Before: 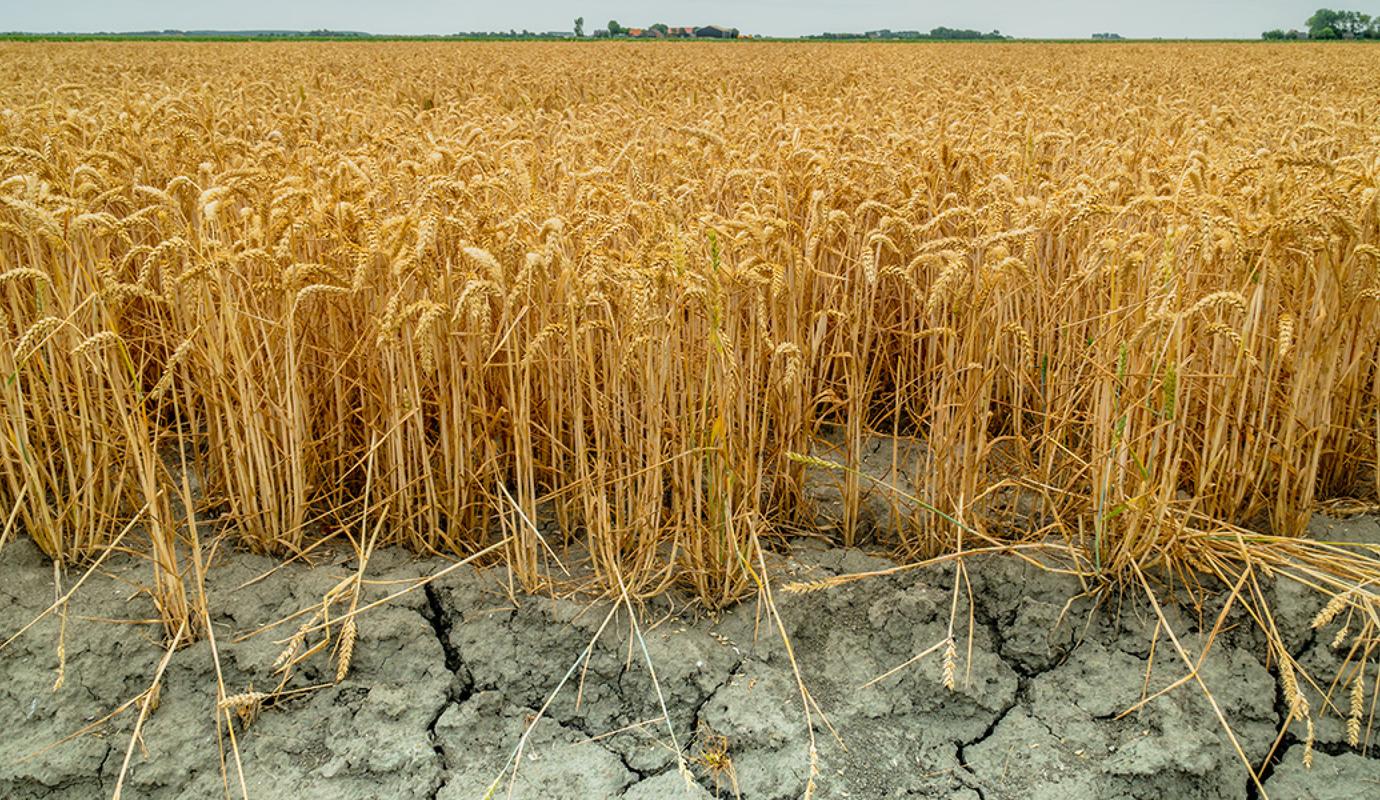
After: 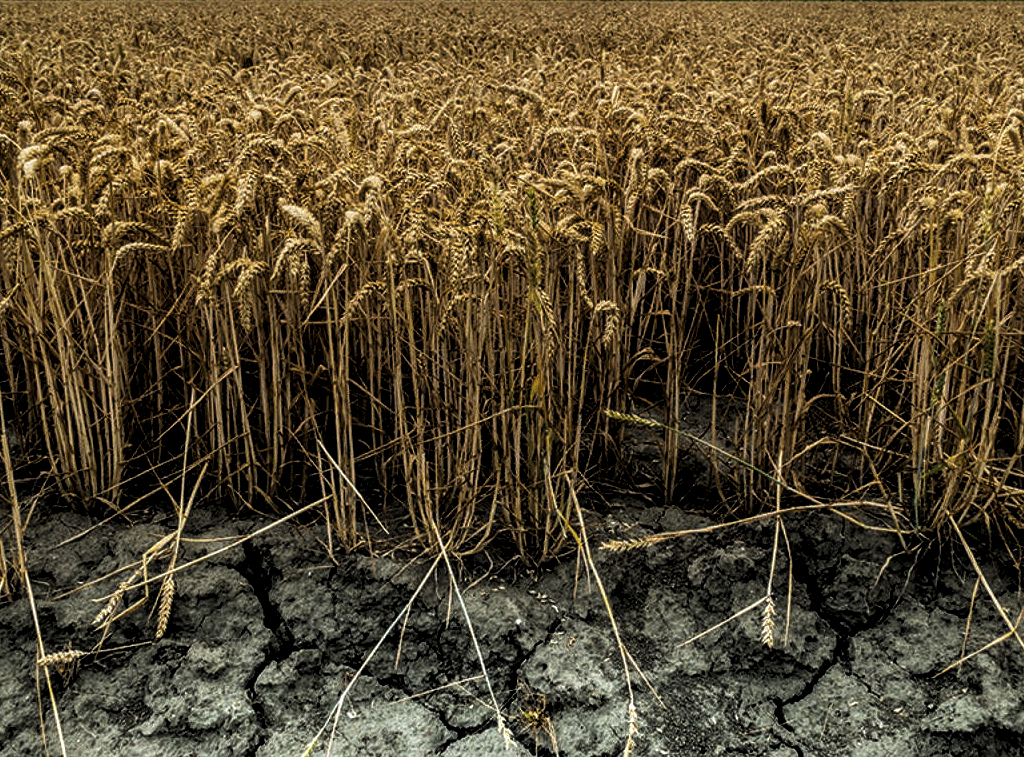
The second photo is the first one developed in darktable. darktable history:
levels: mode automatic, black 8.58%, gray 59.42%, levels [0, 0.445, 1]
rgb levels: levels [[0.01, 0.419, 0.839], [0, 0.5, 1], [0, 0.5, 1]]
local contrast: on, module defaults
crop and rotate: left 13.15%, top 5.251%, right 12.609%
